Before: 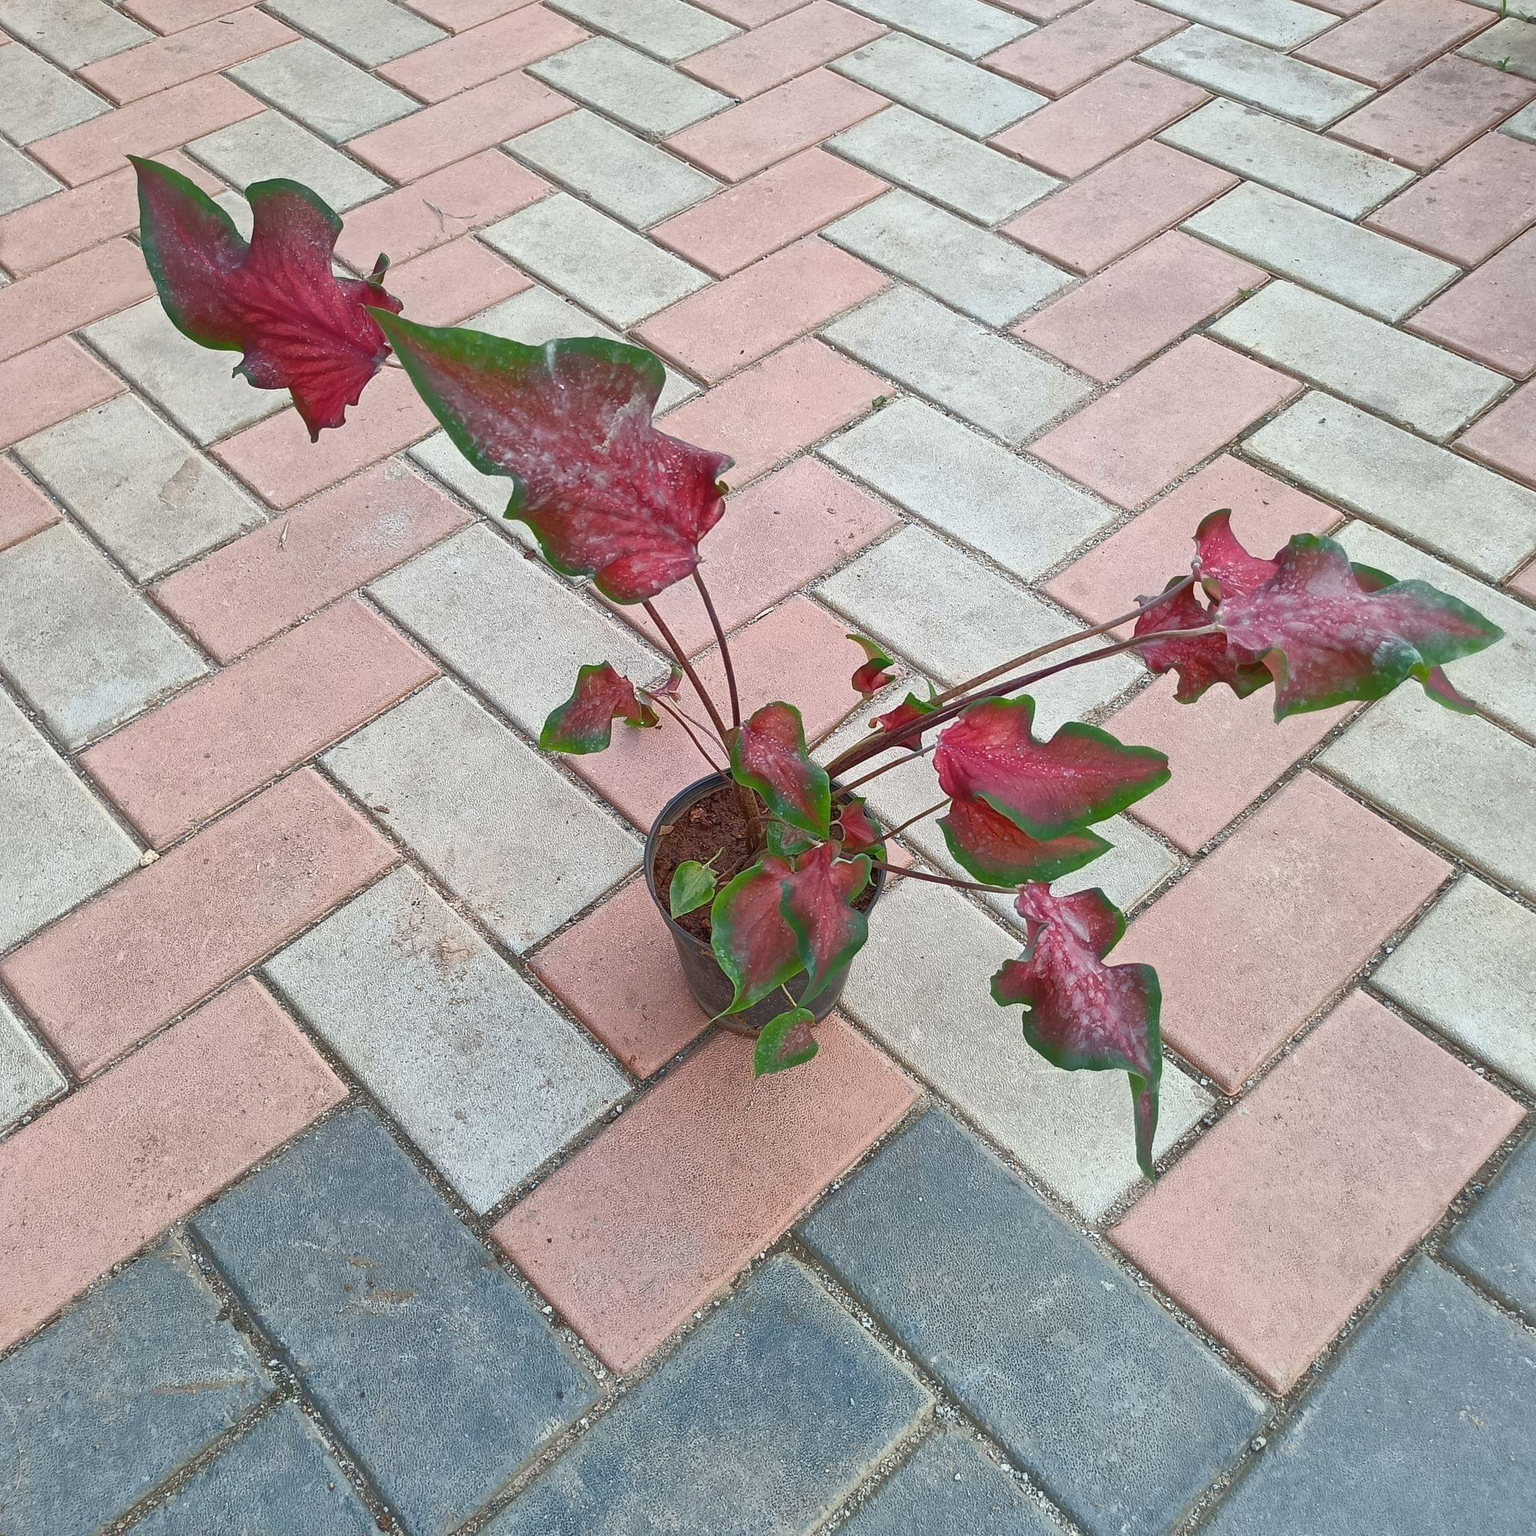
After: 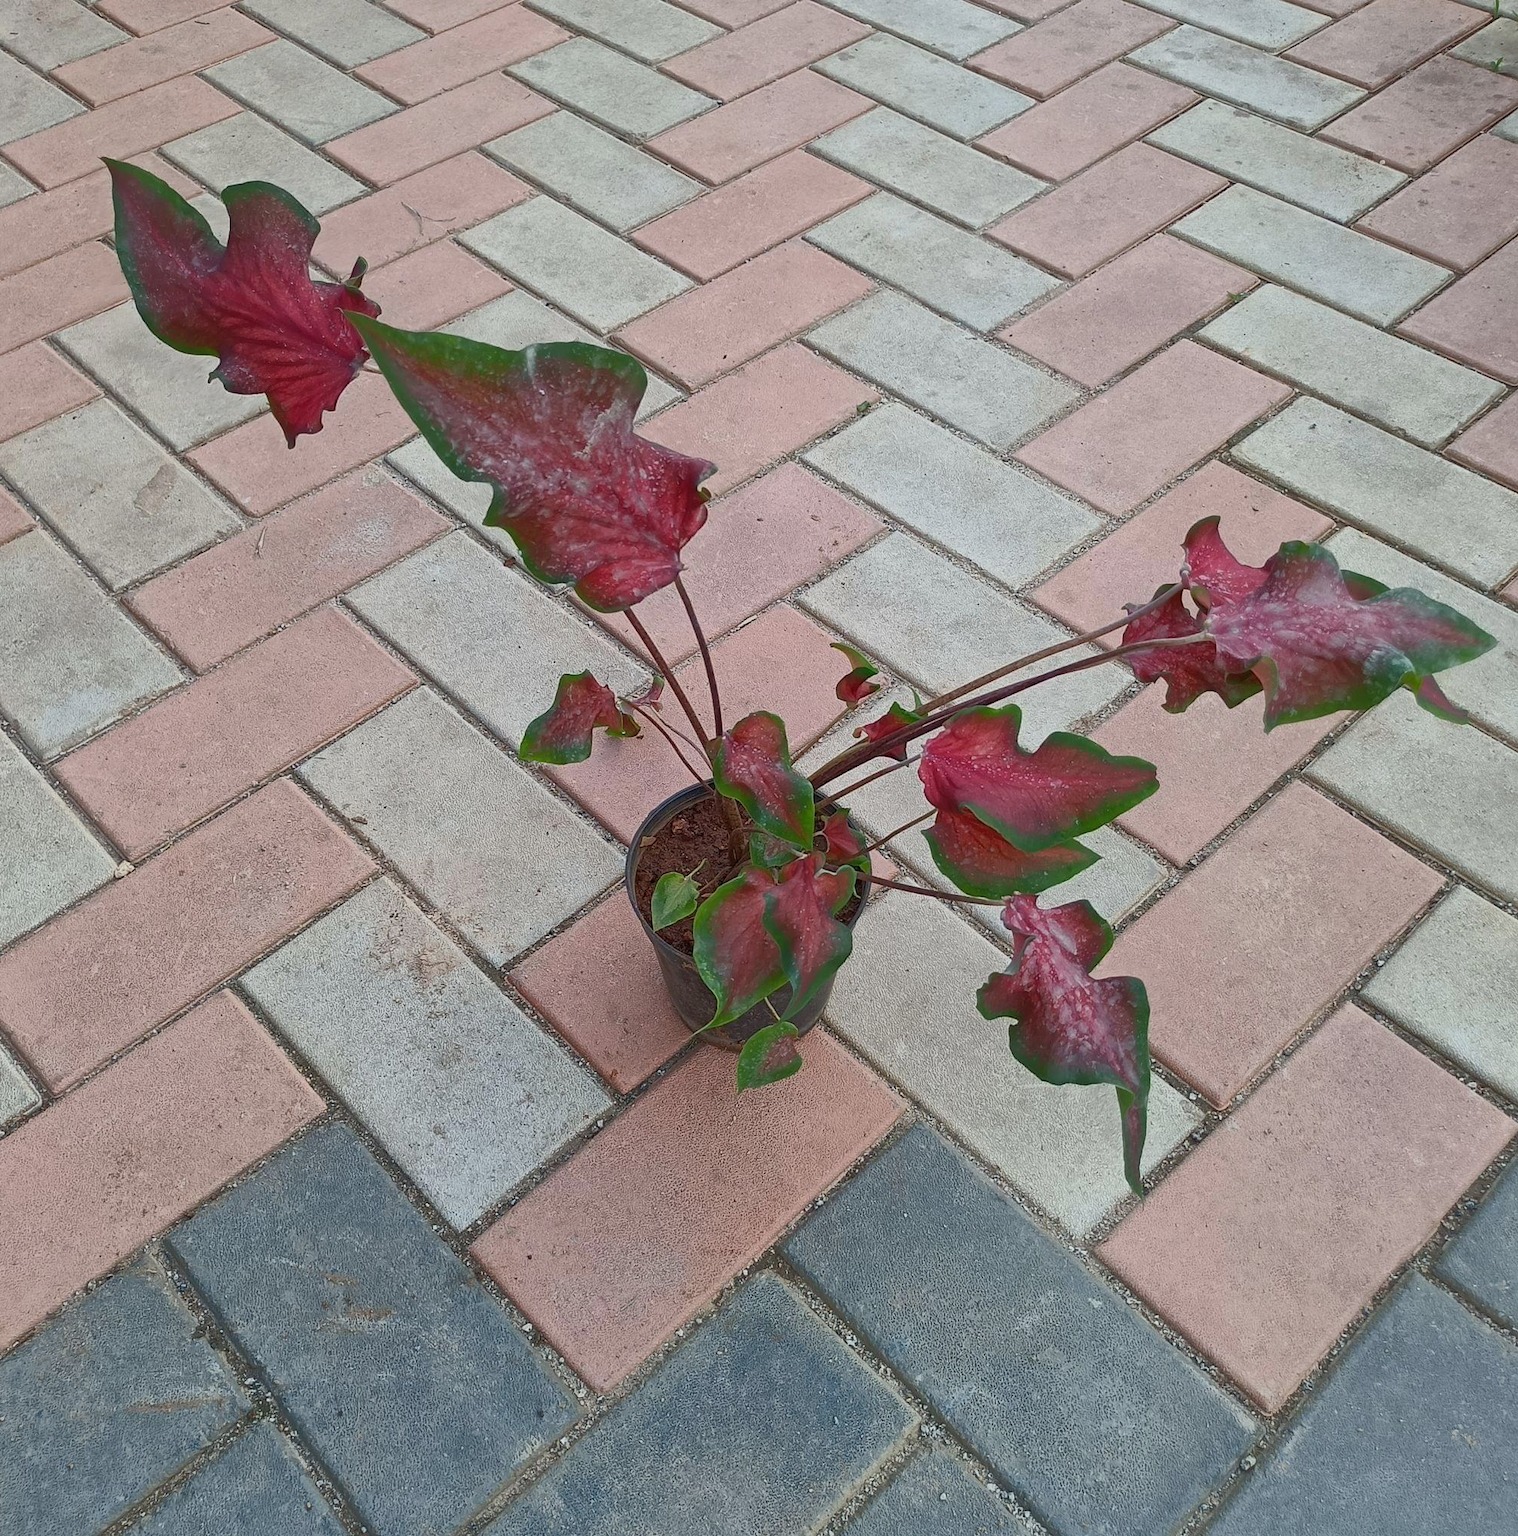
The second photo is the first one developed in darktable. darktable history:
tone equalizer: on, module defaults
crop and rotate: left 1.774%, right 0.633%, bottom 1.28%
exposure: exposure -0.462 EV, compensate highlight preservation false
